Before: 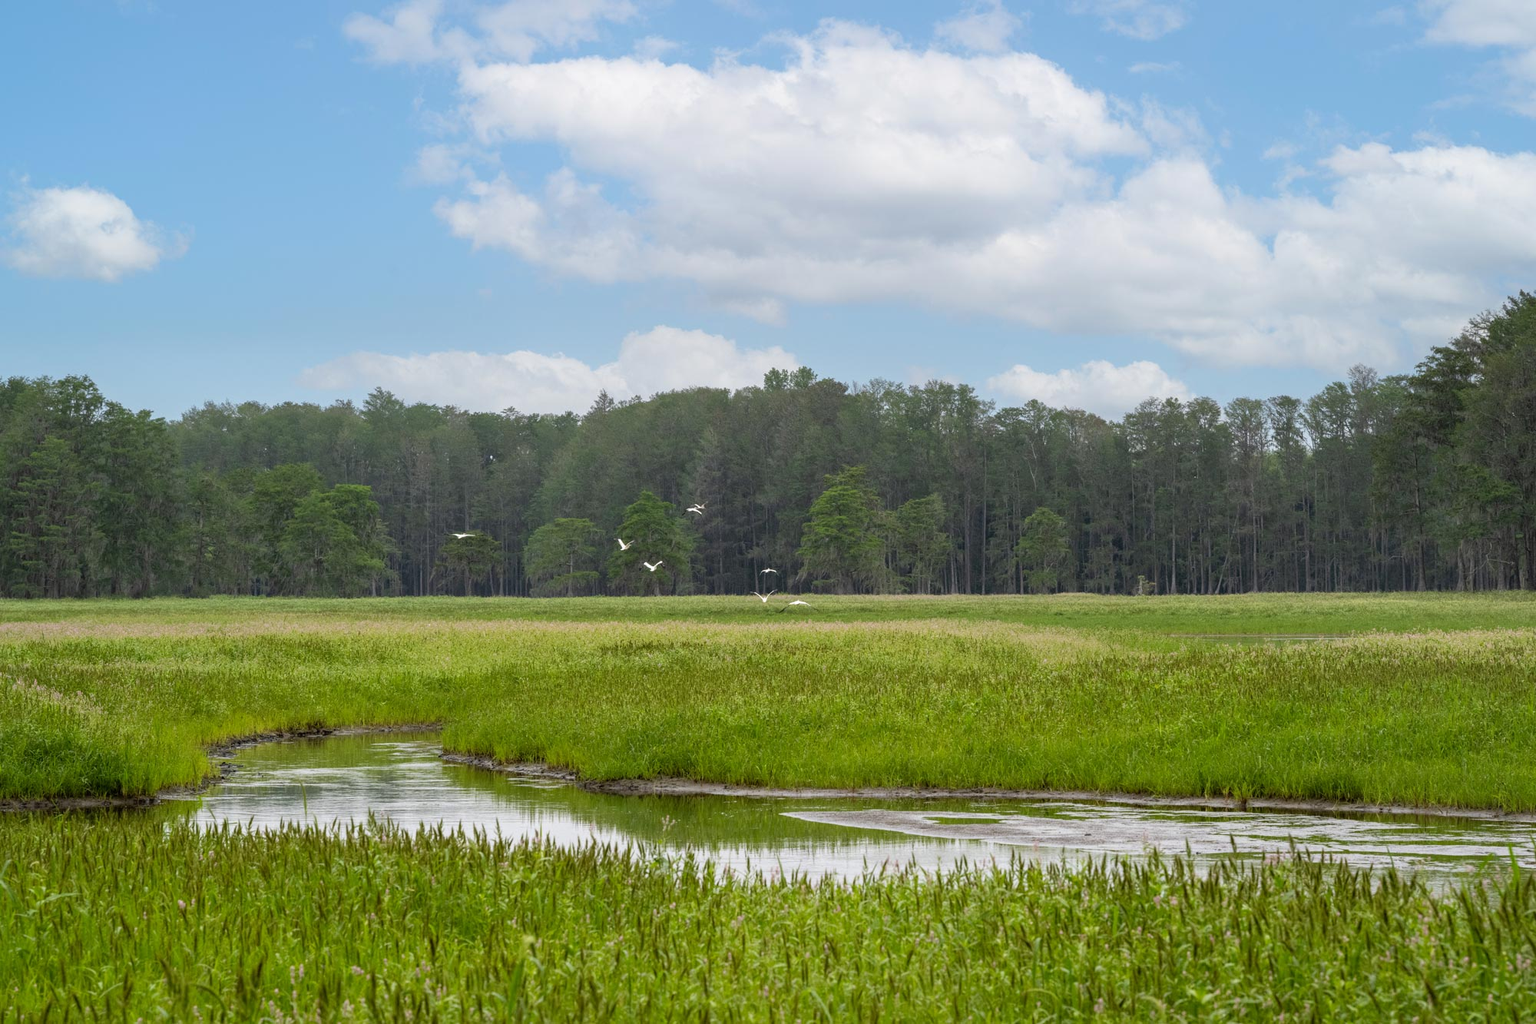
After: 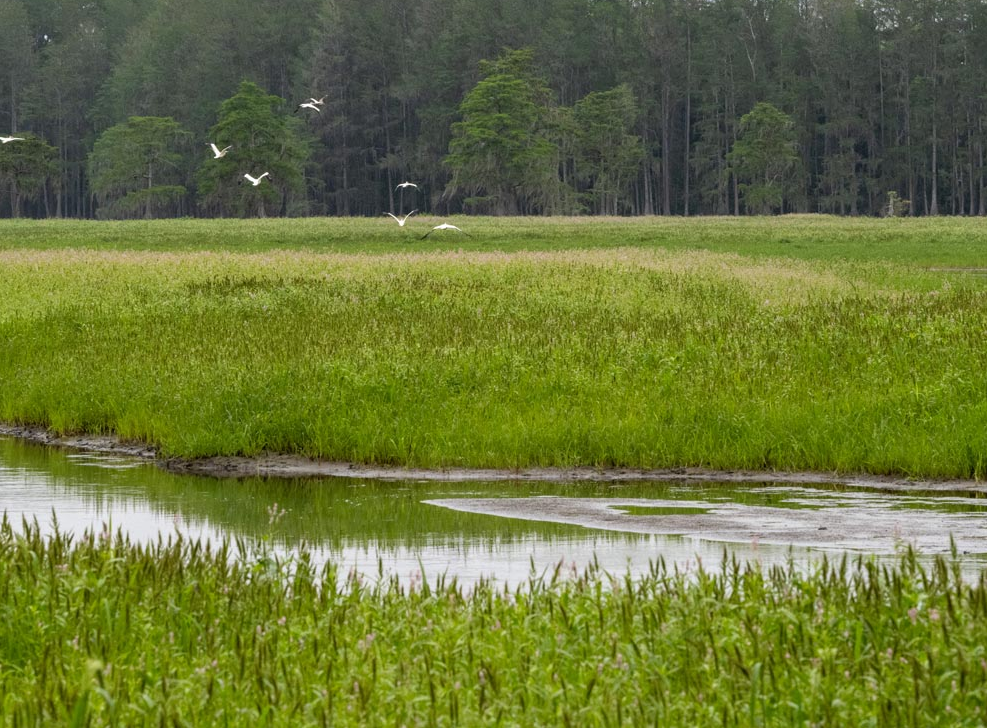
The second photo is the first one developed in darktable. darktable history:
crop: left 29.714%, top 41.879%, right 20.92%, bottom 3.47%
